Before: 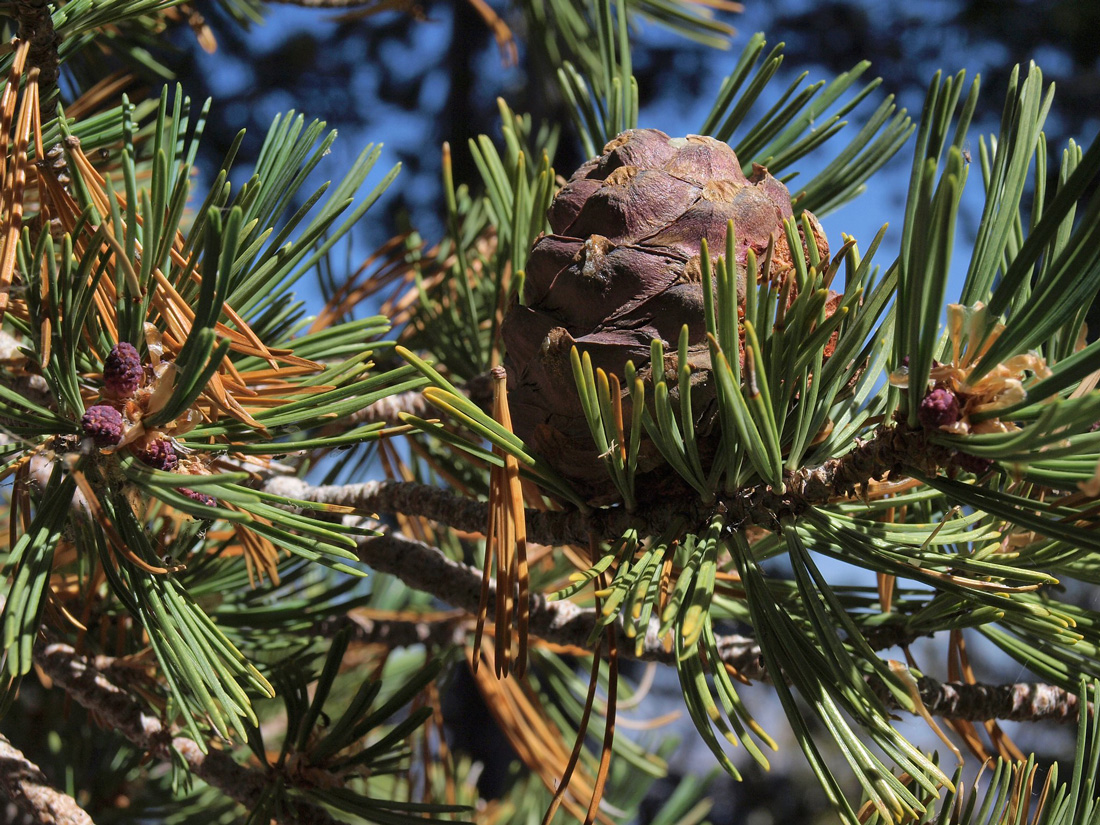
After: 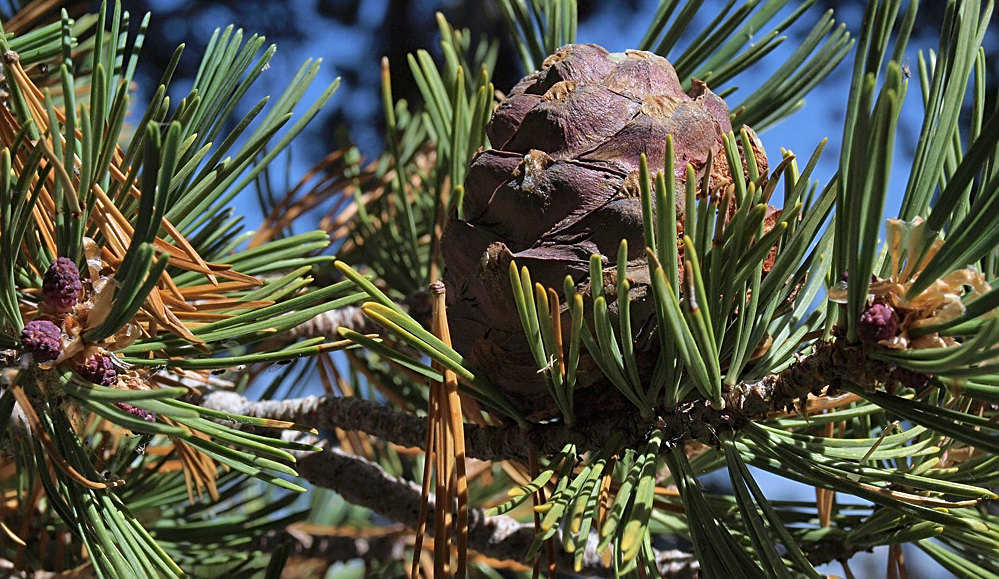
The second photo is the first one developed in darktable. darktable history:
sharpen: on, module defaults
crop: left 5.596%, top 10.314%, right 3.534%, bottom 19.395%
white balance: red 0.967, blue 1.049
